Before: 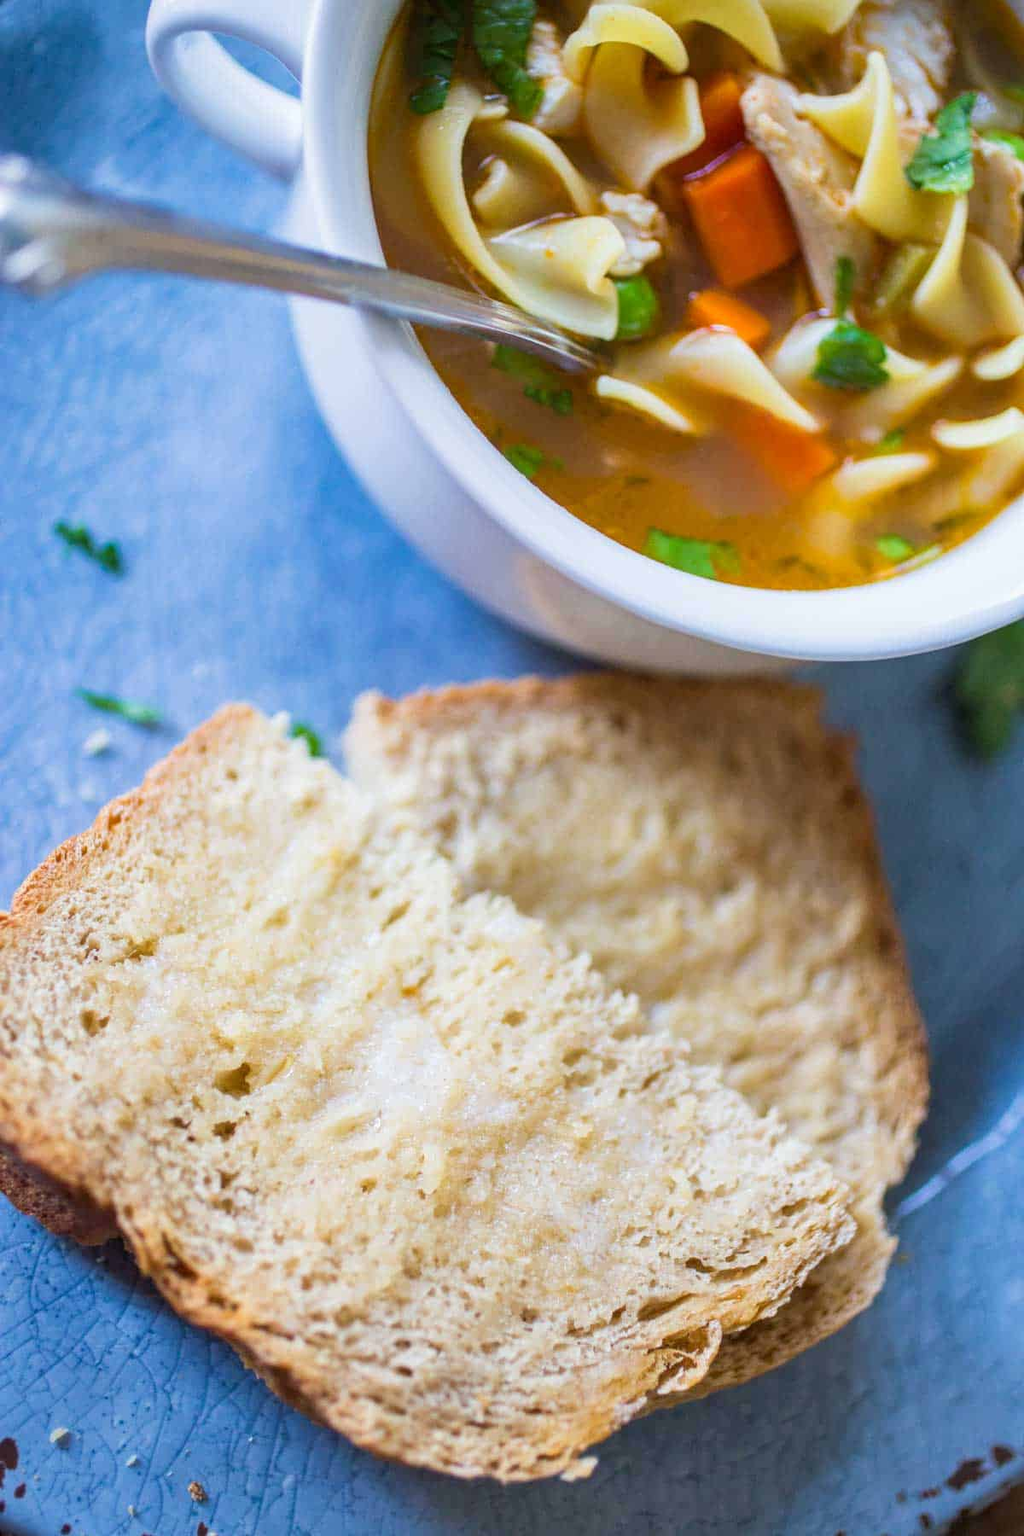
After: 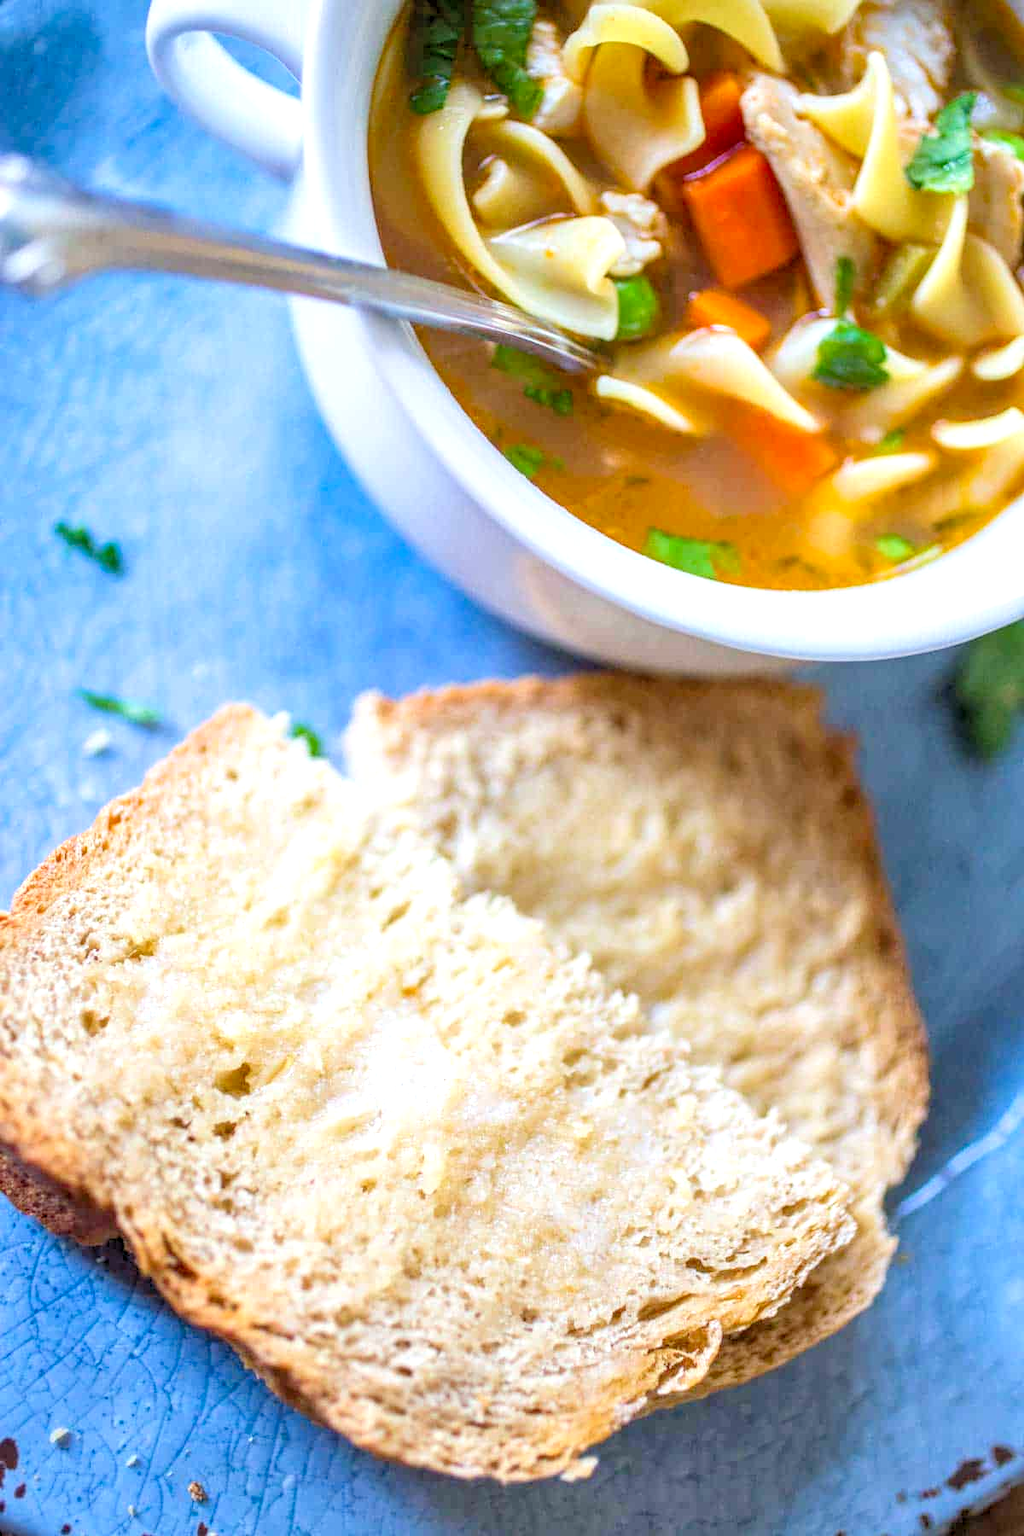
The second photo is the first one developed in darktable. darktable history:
levels: black 3.83%, white 90.64%, levels [0.044, 0.416, 0.908]
local contrast: on, module defaults
